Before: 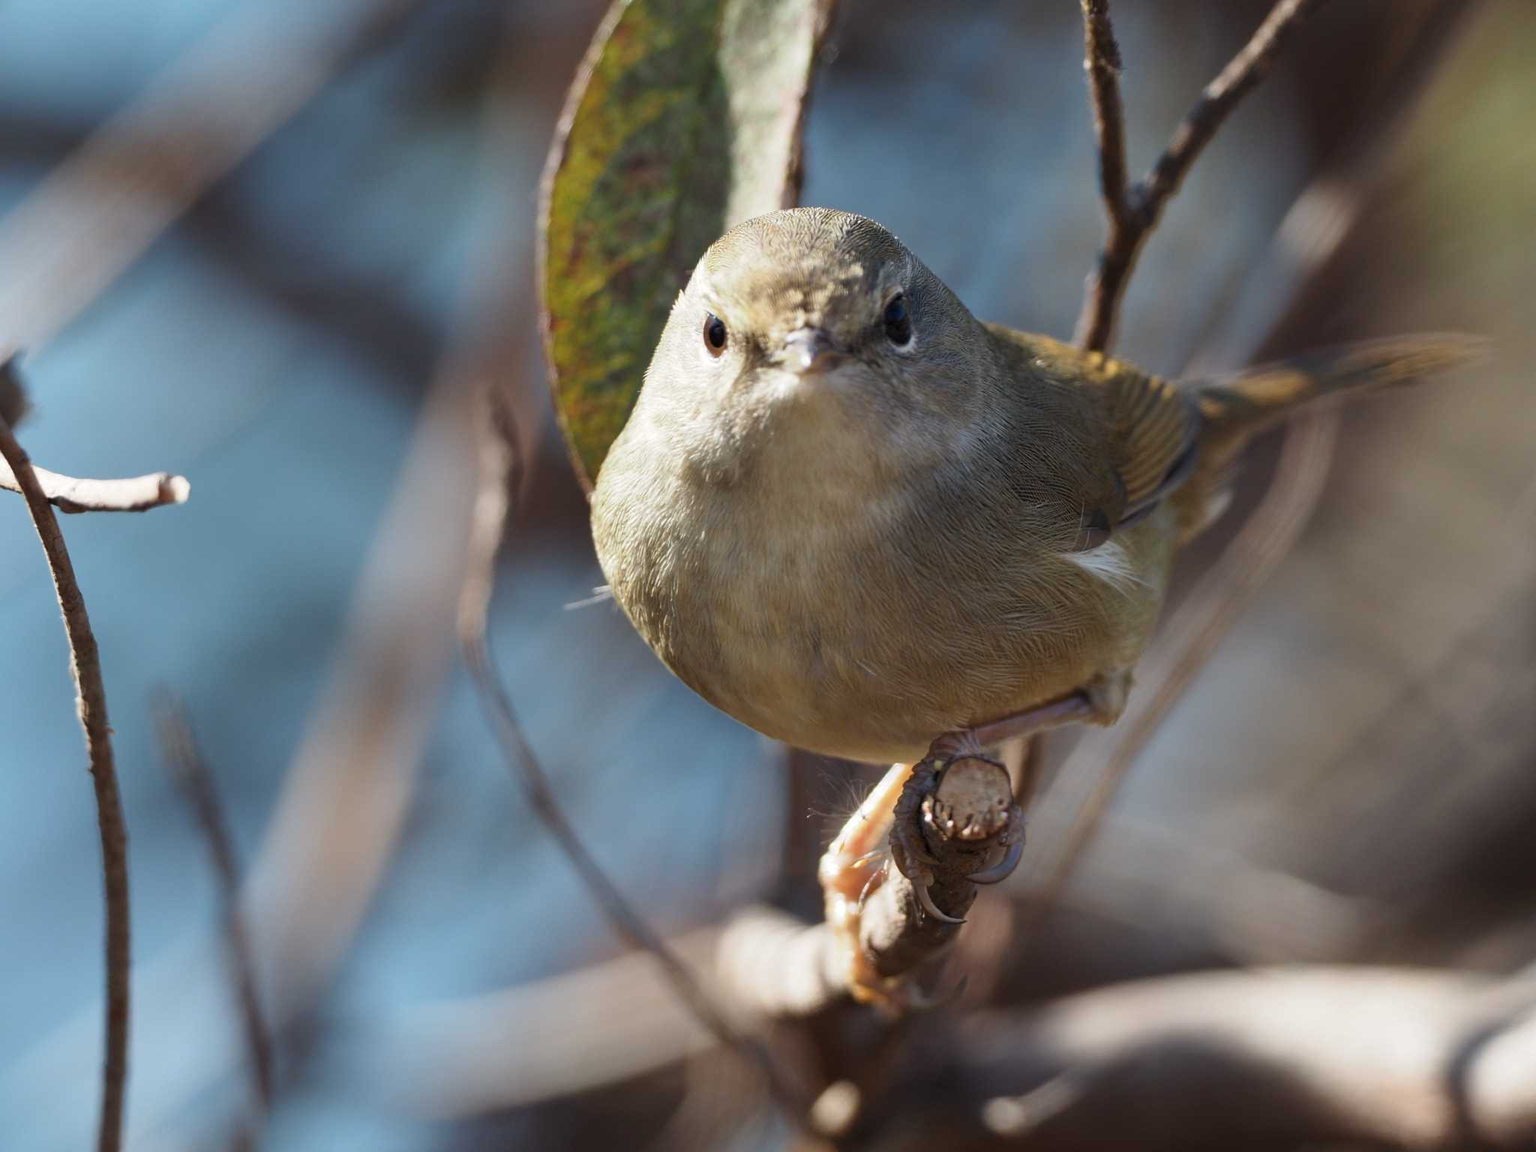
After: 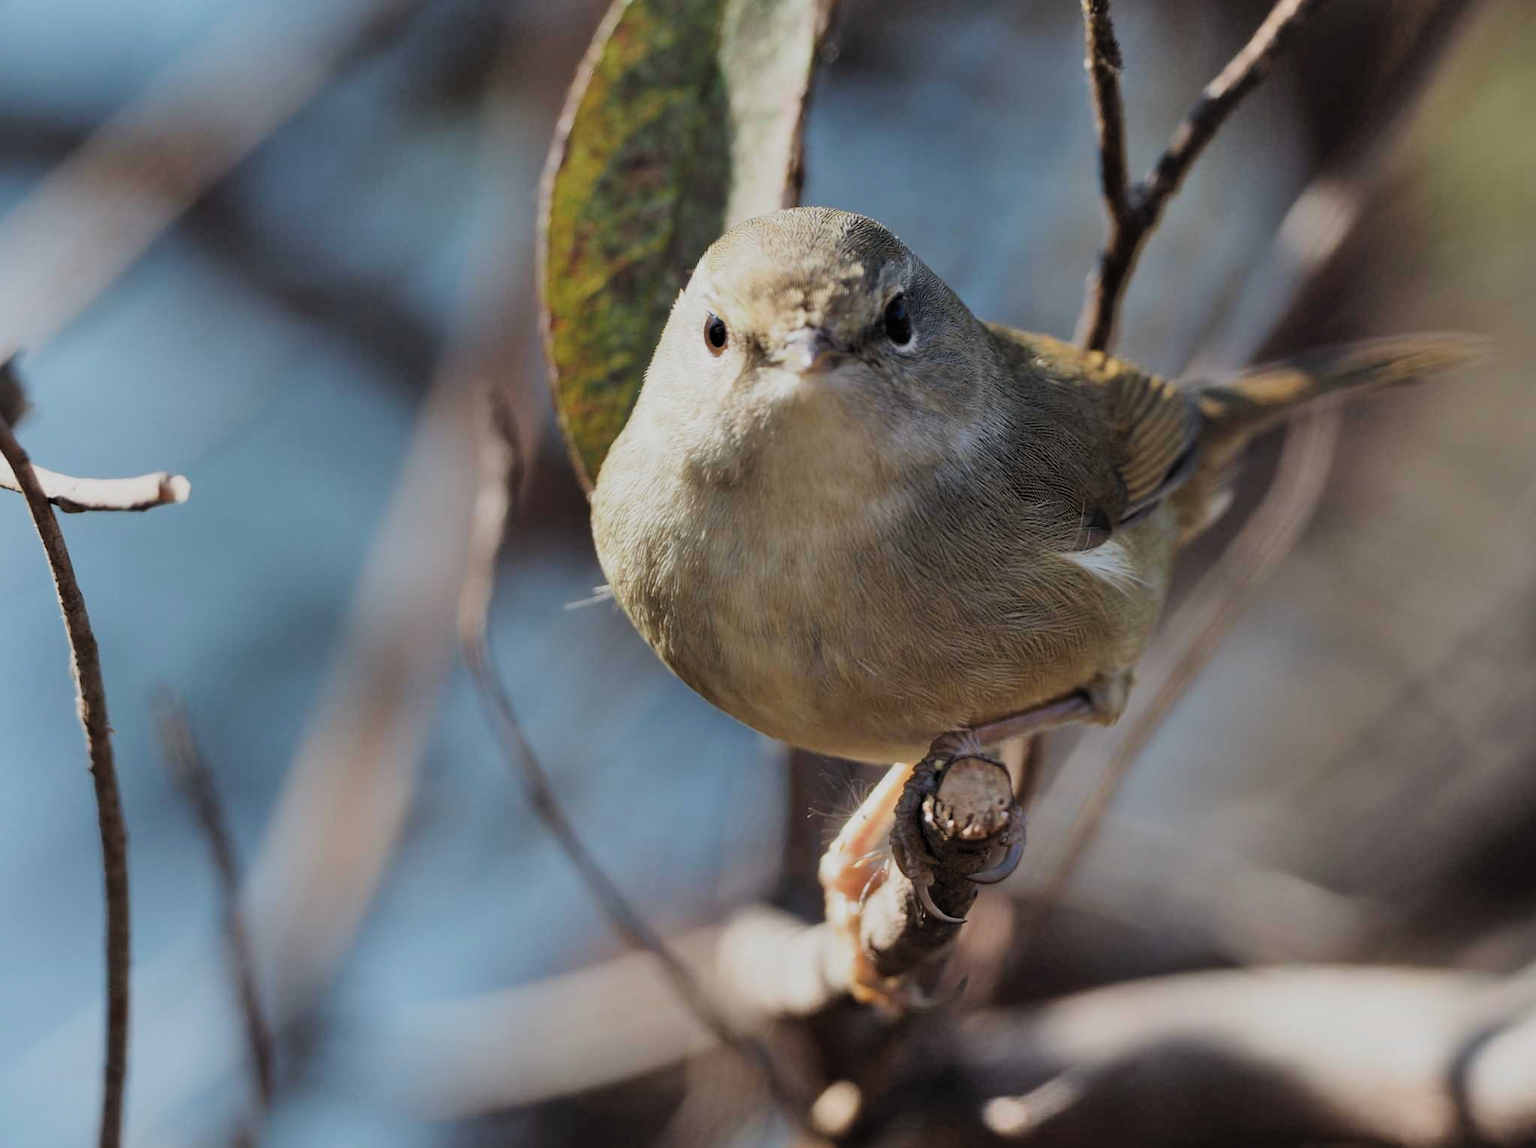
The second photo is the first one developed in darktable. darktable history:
crop: top 0.093%, bottom 0.189%
filmic rgb: black relative exposure -7.65 EV, white relative exposure 4.56 EV, hardness 3.61, color science v4 (2020)
shadows and highlights: highlights 72.3, soften with gaussian
